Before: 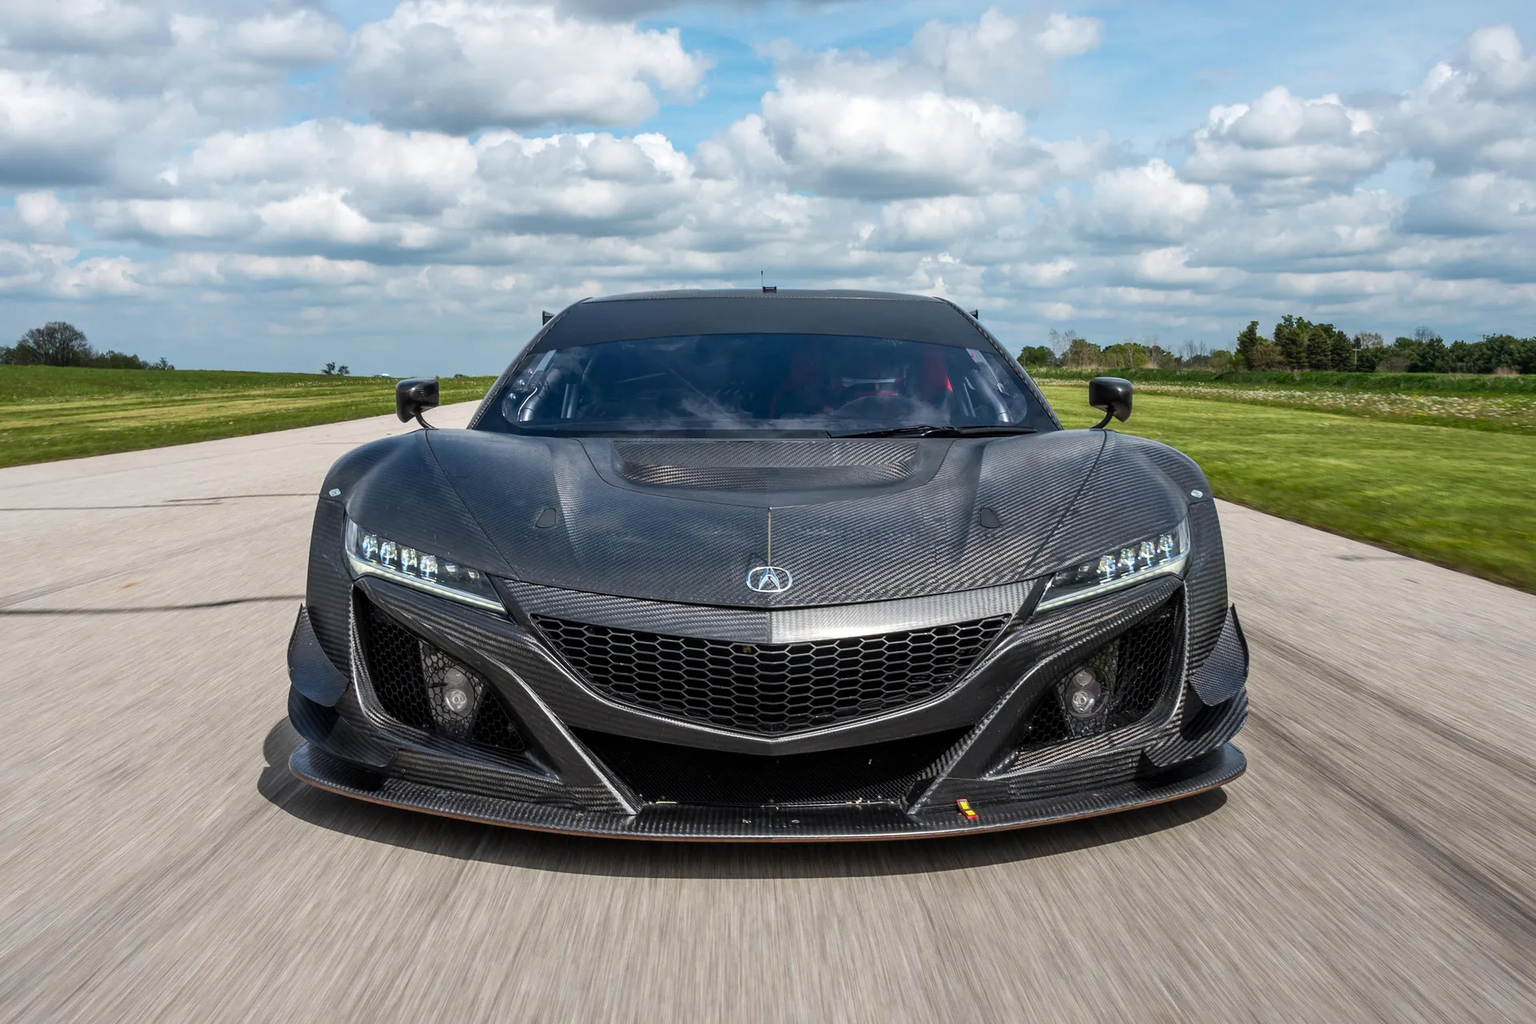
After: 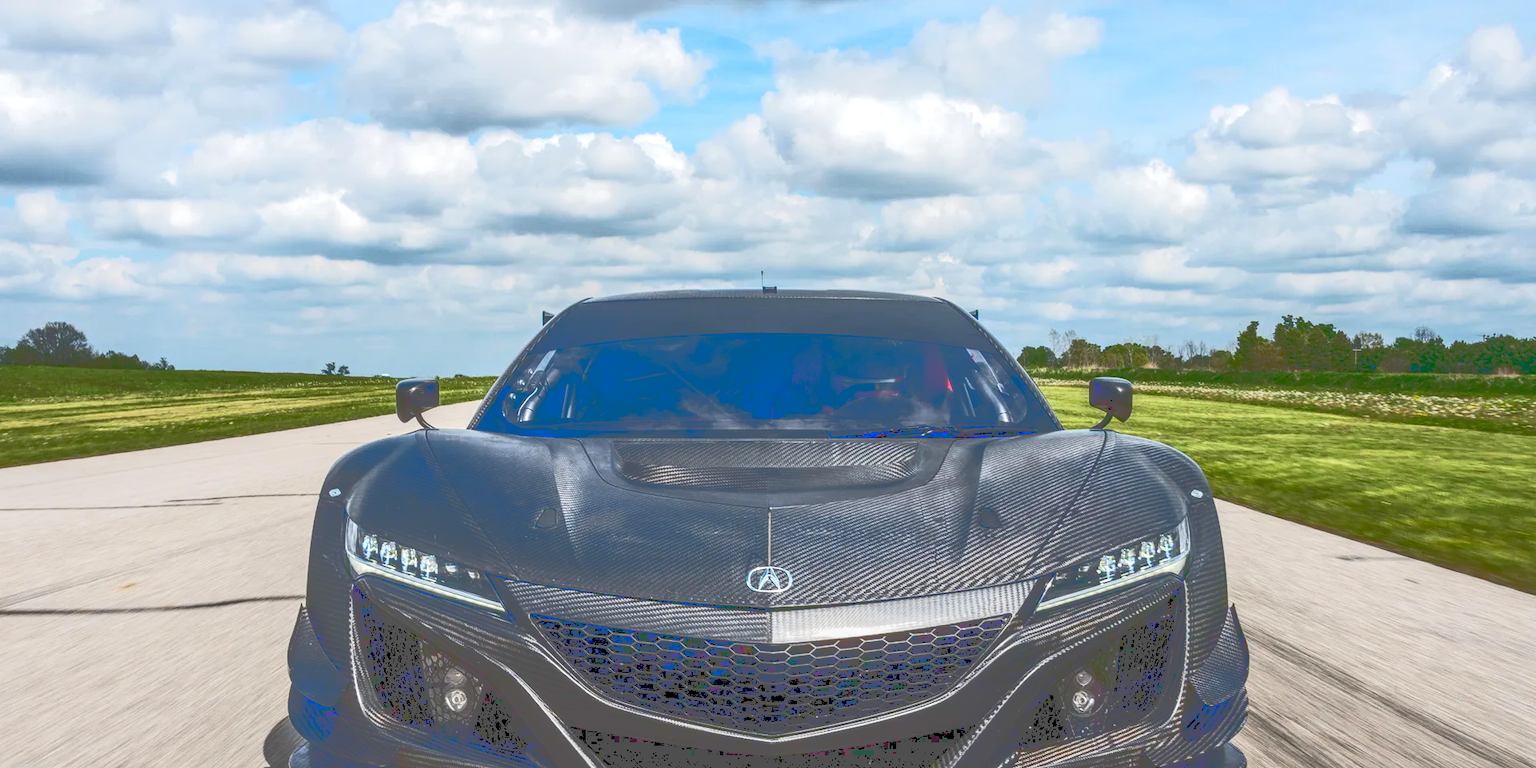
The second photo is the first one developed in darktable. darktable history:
crop: bottom 24.985%
local contrast: highlights 1%, shadows 2%, detail 134%
tone curve: curves: ch0 [(0, 0) (0.003, 0.331) (0.011, 0.333) (0.025, 0.333) (0.044, 0.334) (0.069, 0.335) (0.1, 0.338) (0.136, 0.342) (0.177, 0.347) (0.224, 0.352) (0.277, 0.359) (0.335, 0.39) (0.399, 0.434) (0.468, 0.509) (0.543, 0.615) (0.623, 0.731) (0.709, 0.814) (0.801, 0.88) (0.898, 0.921) (1, 1)], color space Lab, linked channels, preserve colors none
